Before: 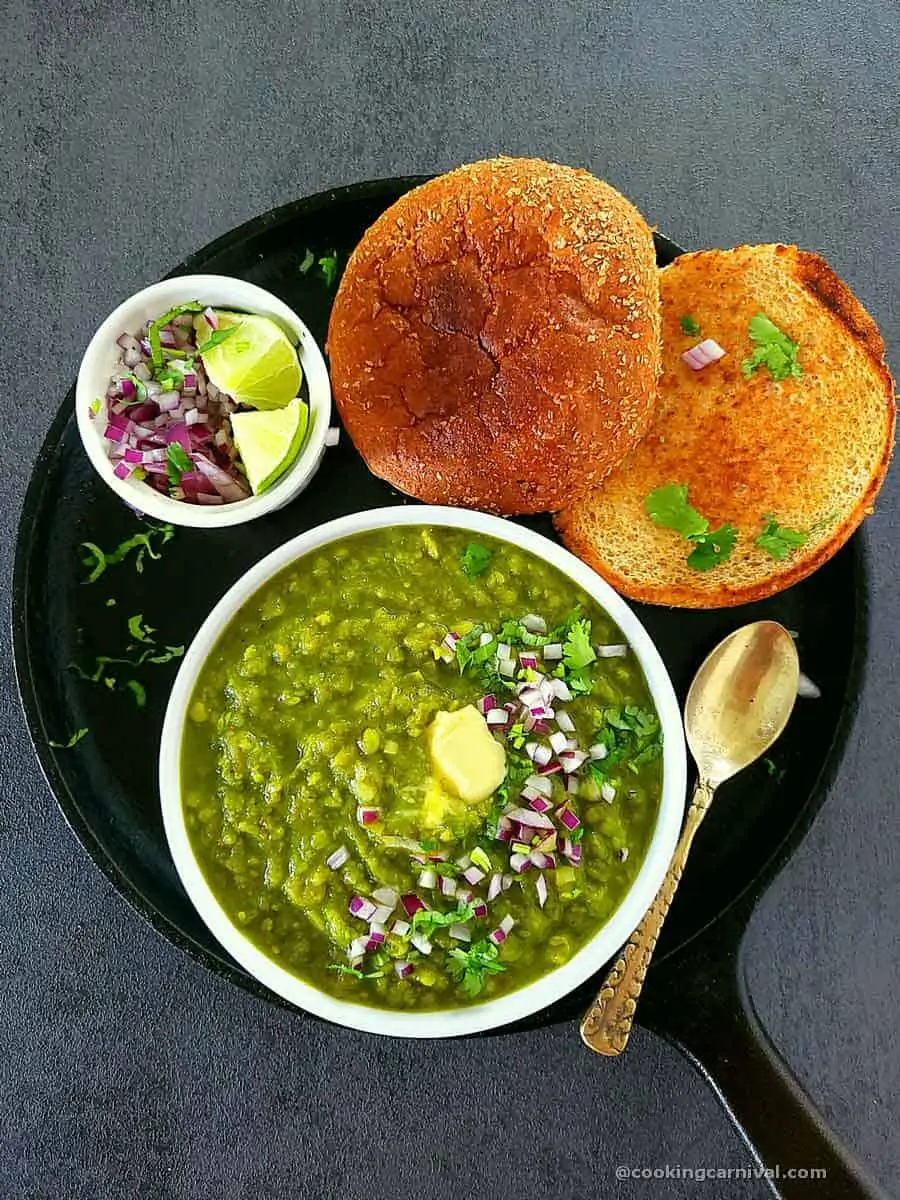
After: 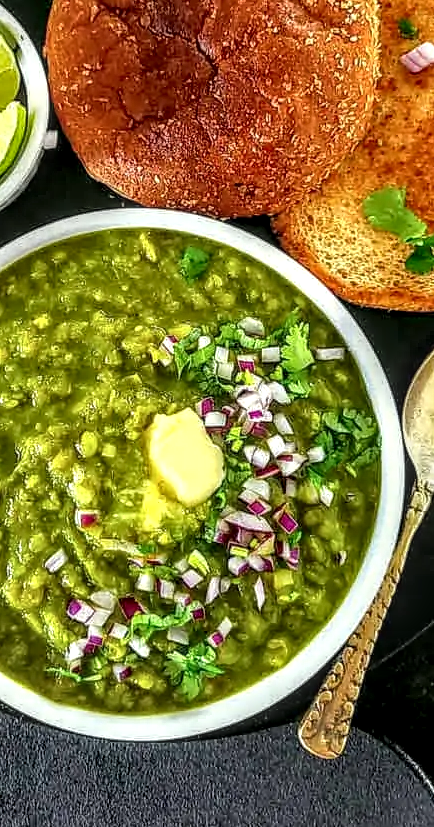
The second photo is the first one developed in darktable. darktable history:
crop: left 31.405%, top 24.752%, right 20.297%, bottom 6.289%
local contrast: highlights 2%, shadows 4%, detail 181%
